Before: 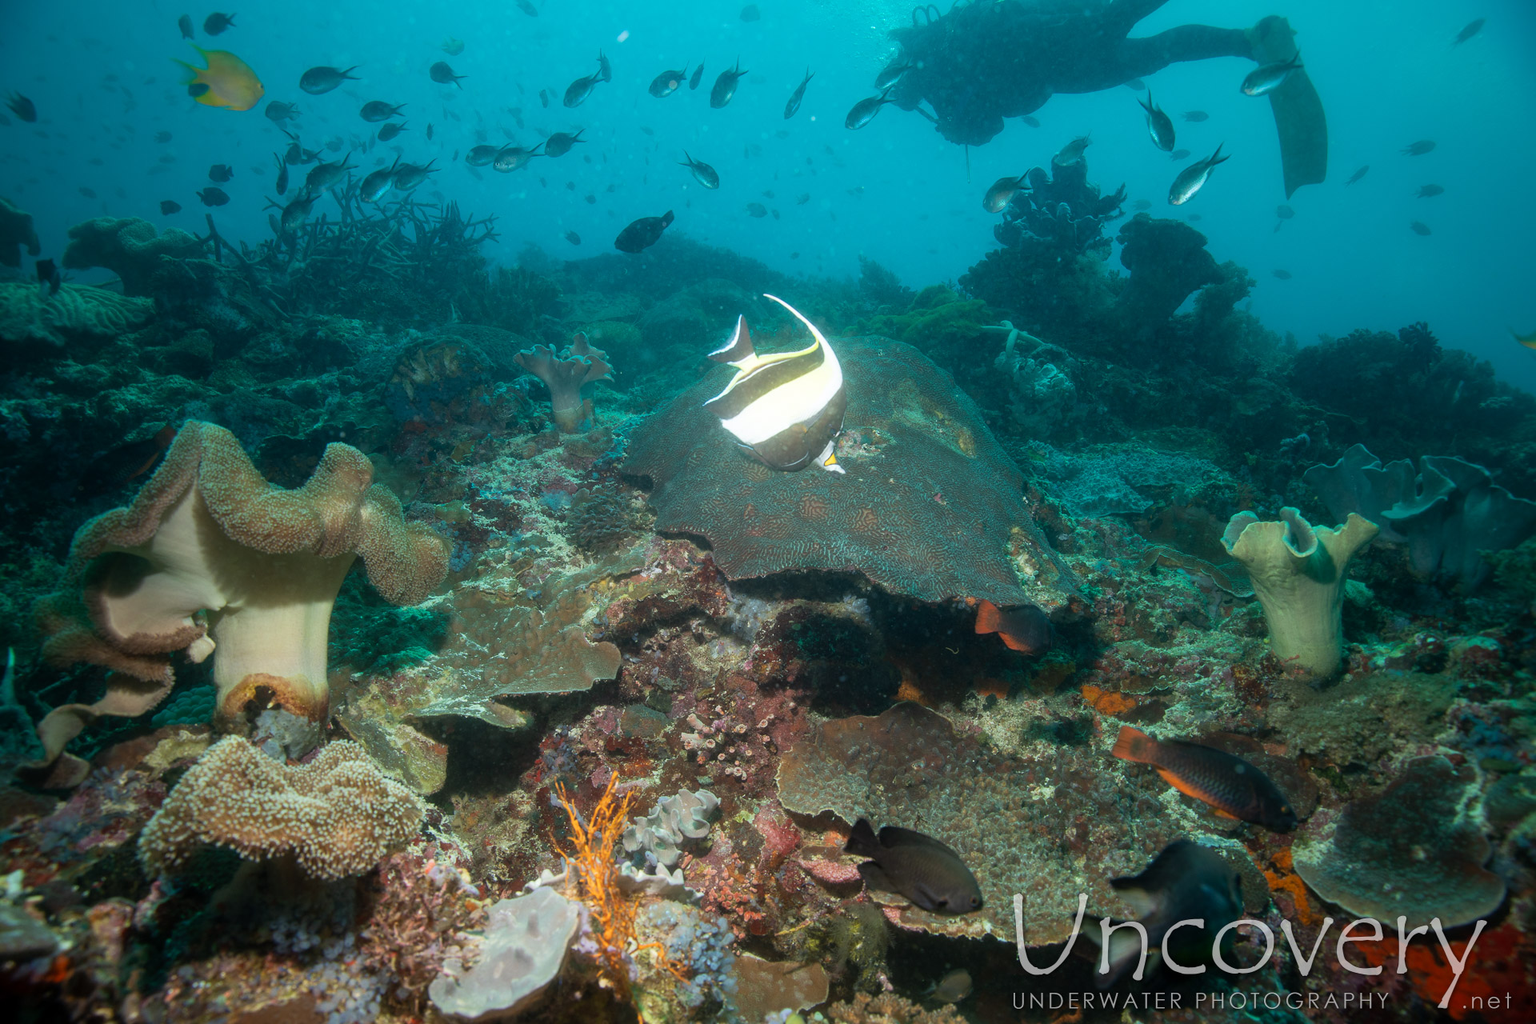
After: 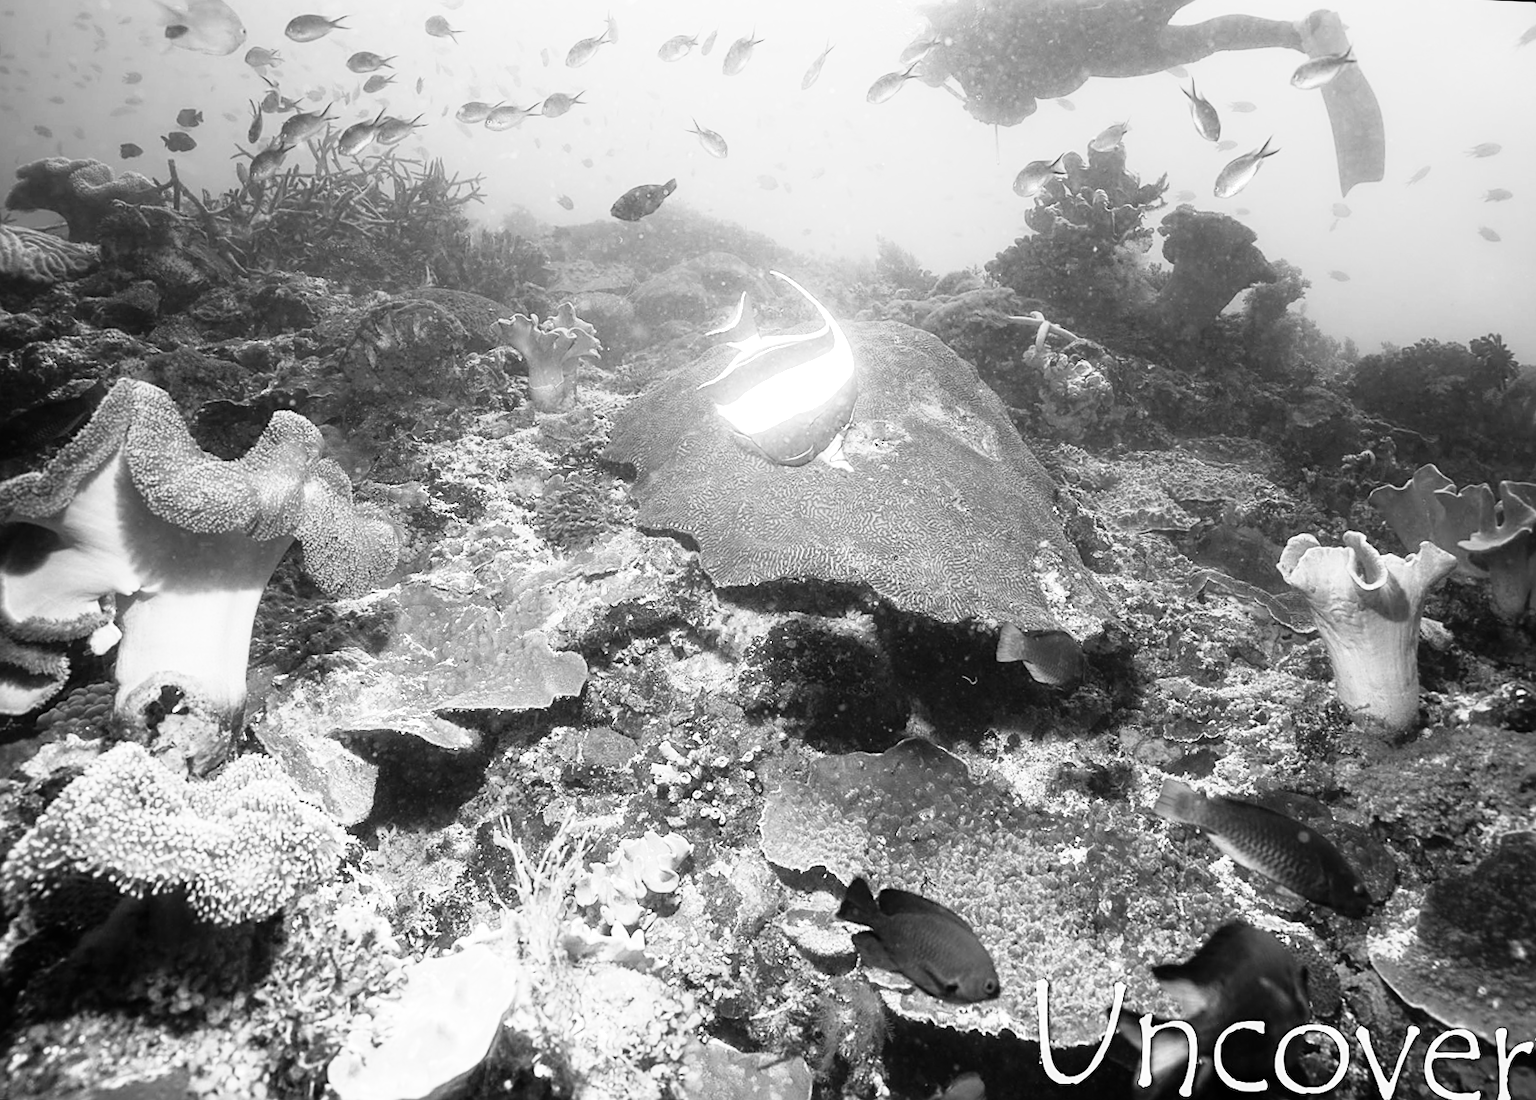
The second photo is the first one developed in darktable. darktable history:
sharpen: on, module defaults
crop and rotate: angle -2.38°
monochrome: on, module defaults
exposure: black level correction 0, exposure 1.1 EV, compensate highlight preservation false
rotate and perspective: rotation 0.215°, lens shift (vertical) -0.139, crop left 0.069, crop right 0.939, crop top 0.002, crop bottom 0.996
shadows and highlights: shadows -62.32, white point adjustment -5.22, highlights 61.59
tone curve: curves: ch0 [(0, 0) (0.131, 0.116) (0.316, 0.345) (0.501, 0.584) (0.629, 0.732) (0.812, 0.888) (1, 0.974)]; ch1 [(0, 0) (0.366, 0.367) (0.475, 0.453) (0.494, 0.497) (0.504, 0.503) (0.553, 0.584) (1, 1)]; ch2 [(0, 0) (0.333, 0.346) (0.375, 0.375) (0.424, 0.43) (0.476, 0.492) (0.502, 0.501) (0.533, 0.556) (0.566, 0.599) (0.614, 0.653) (1, 1)], color space Lab, independent channels, preserve colors none
